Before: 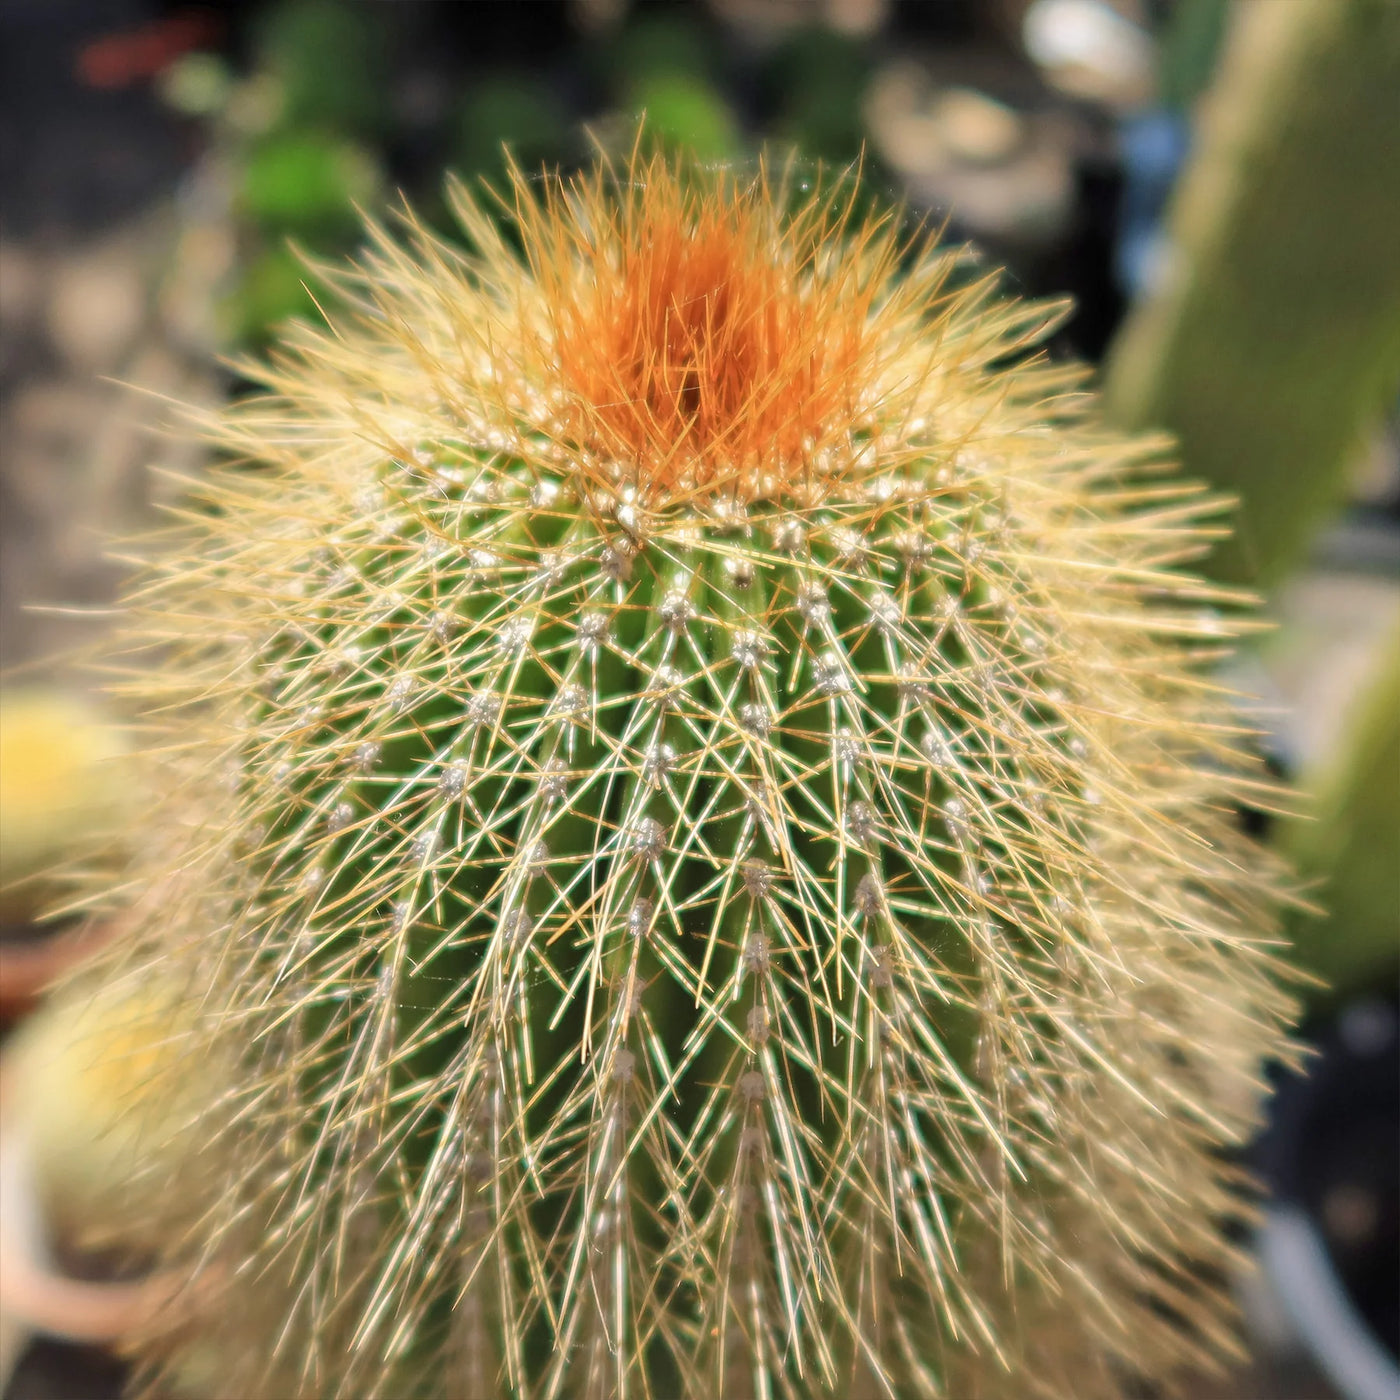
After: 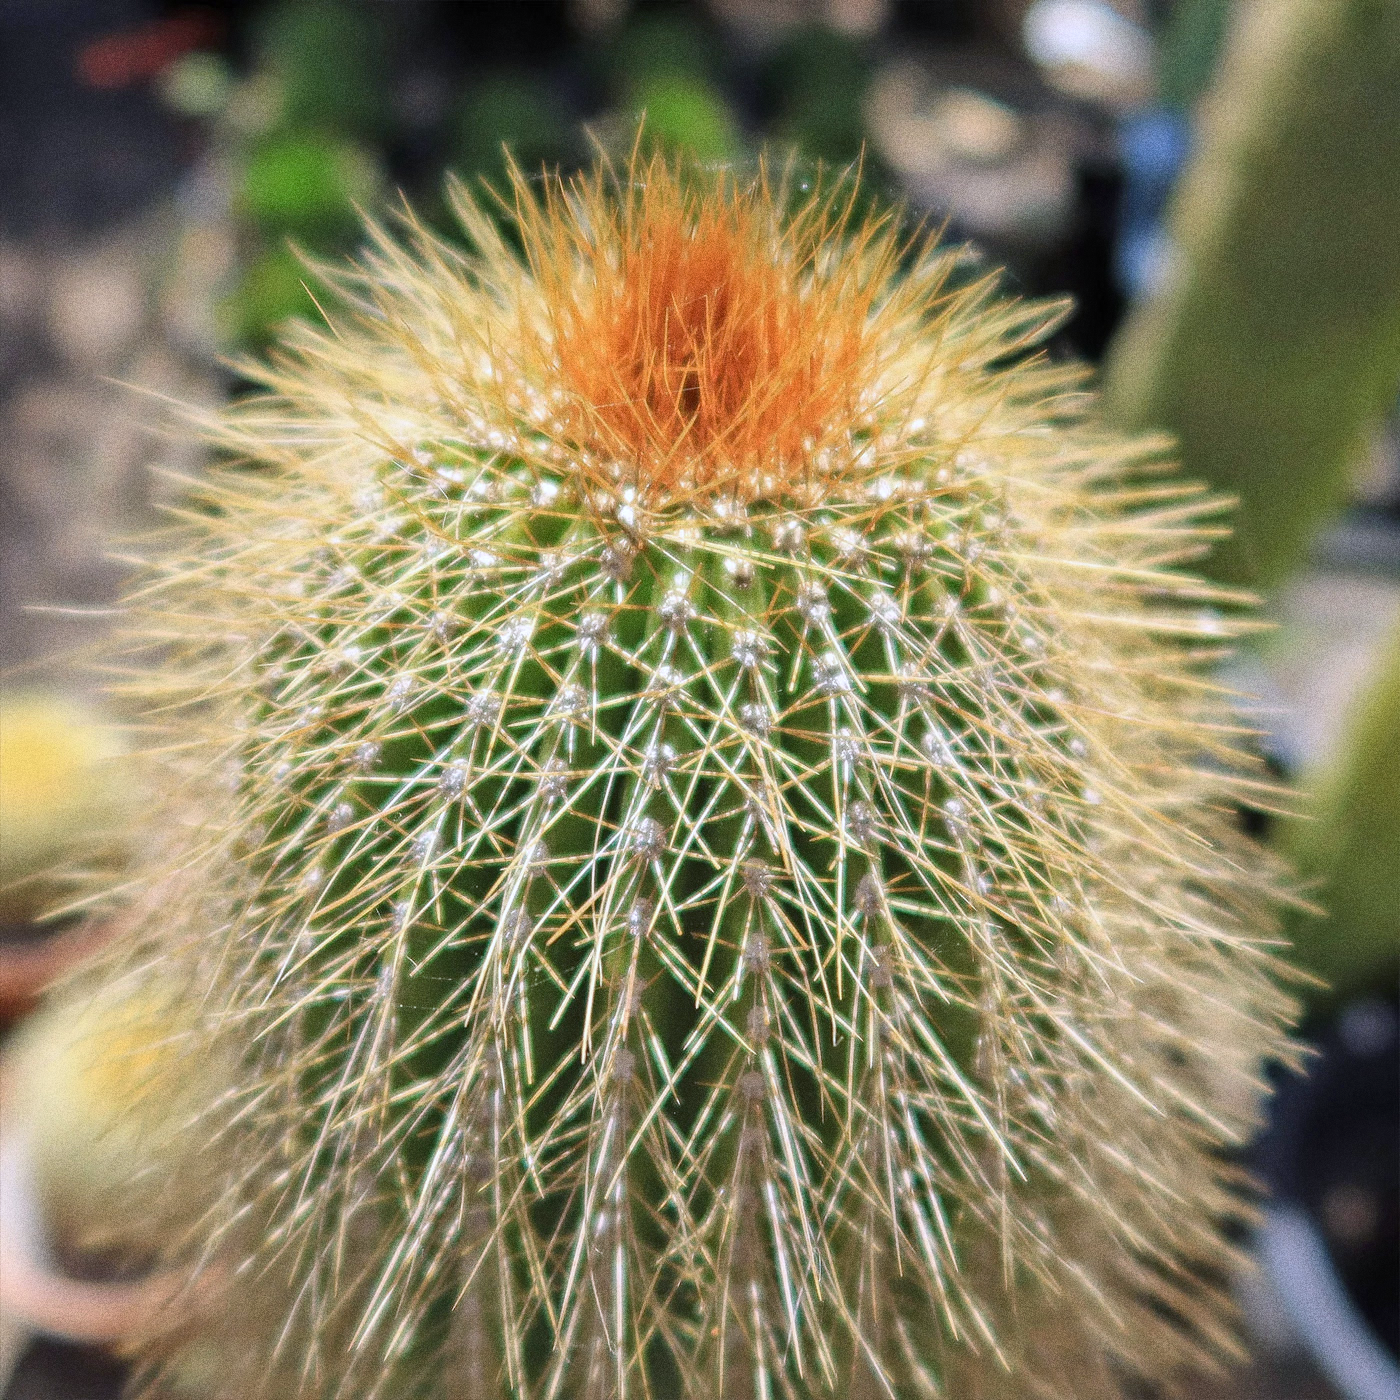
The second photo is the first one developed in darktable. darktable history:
grain: coarseness 0.09 ISO, strength 40%
white balance: red 0.967, blue 1.119, emerald 0.756
